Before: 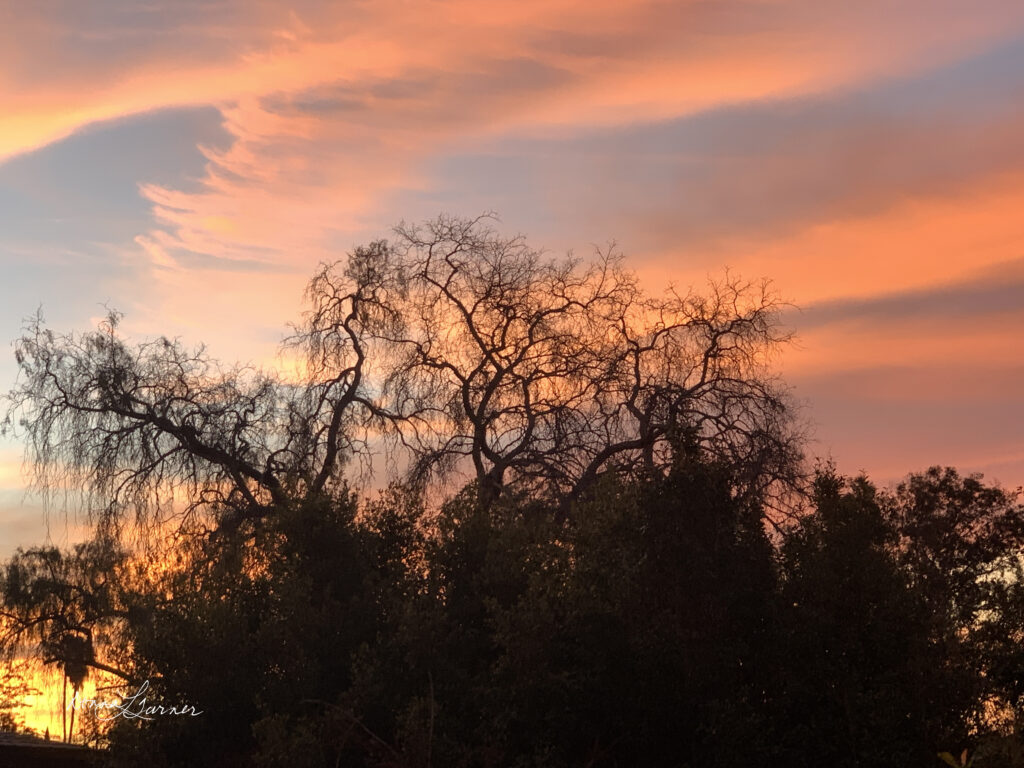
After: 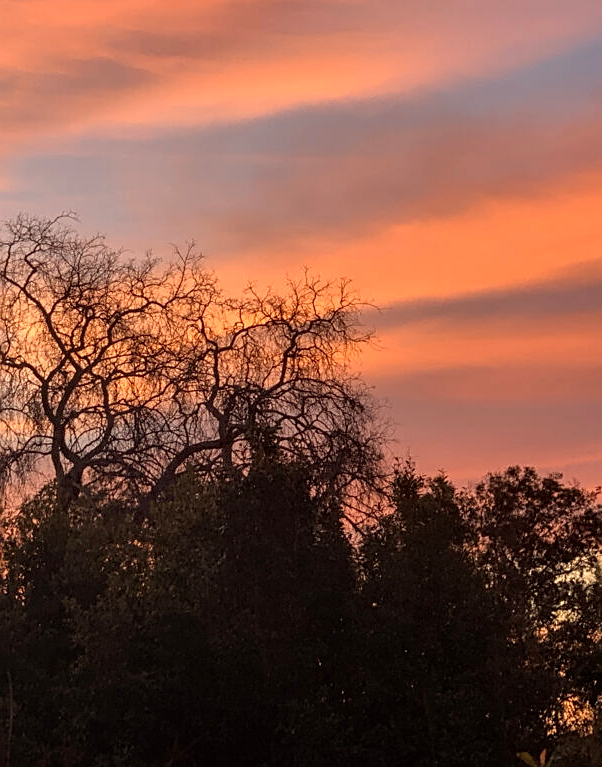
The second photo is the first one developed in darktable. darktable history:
local contrast: on, module defaults
crop: left 41.194%
sharpen: on, module defaults
